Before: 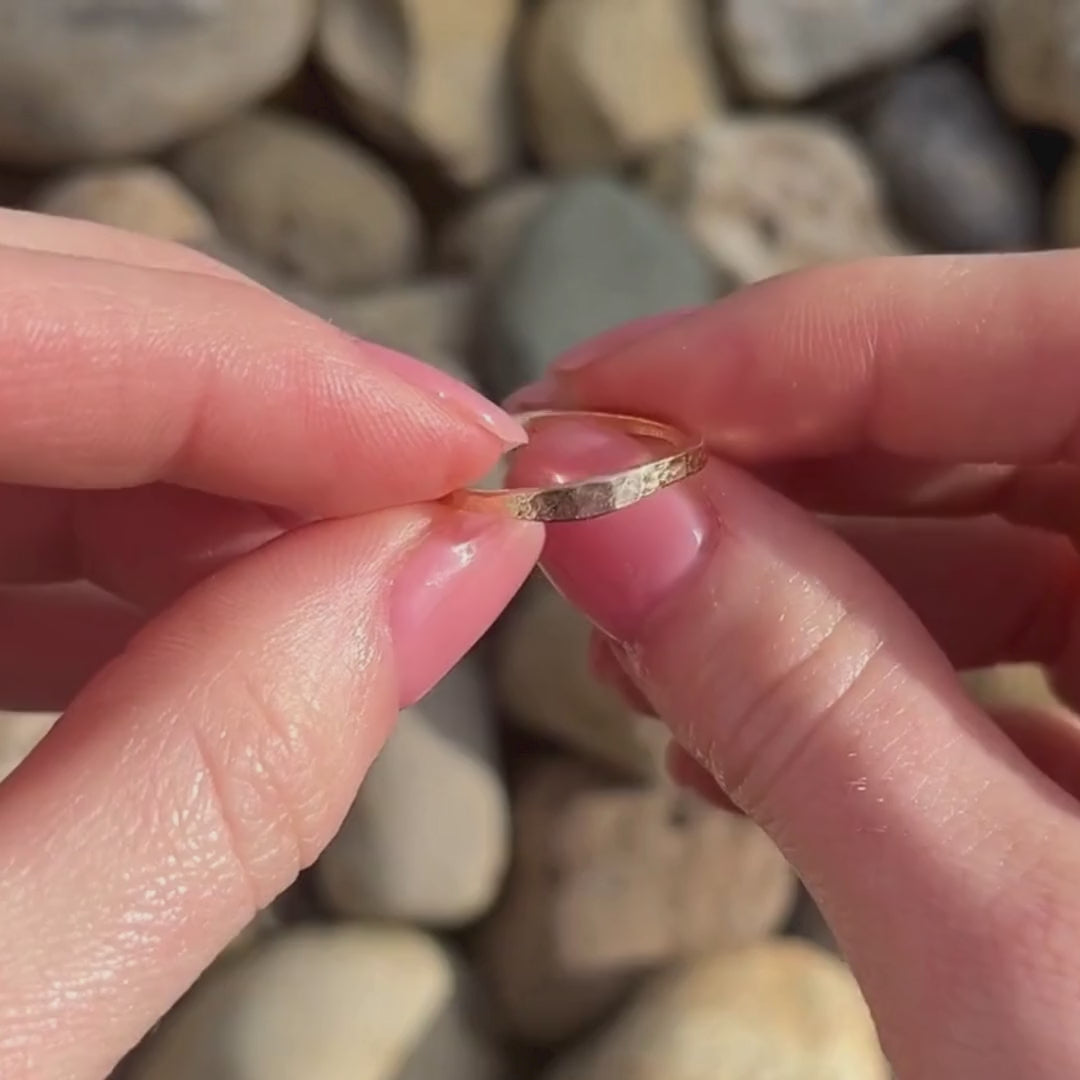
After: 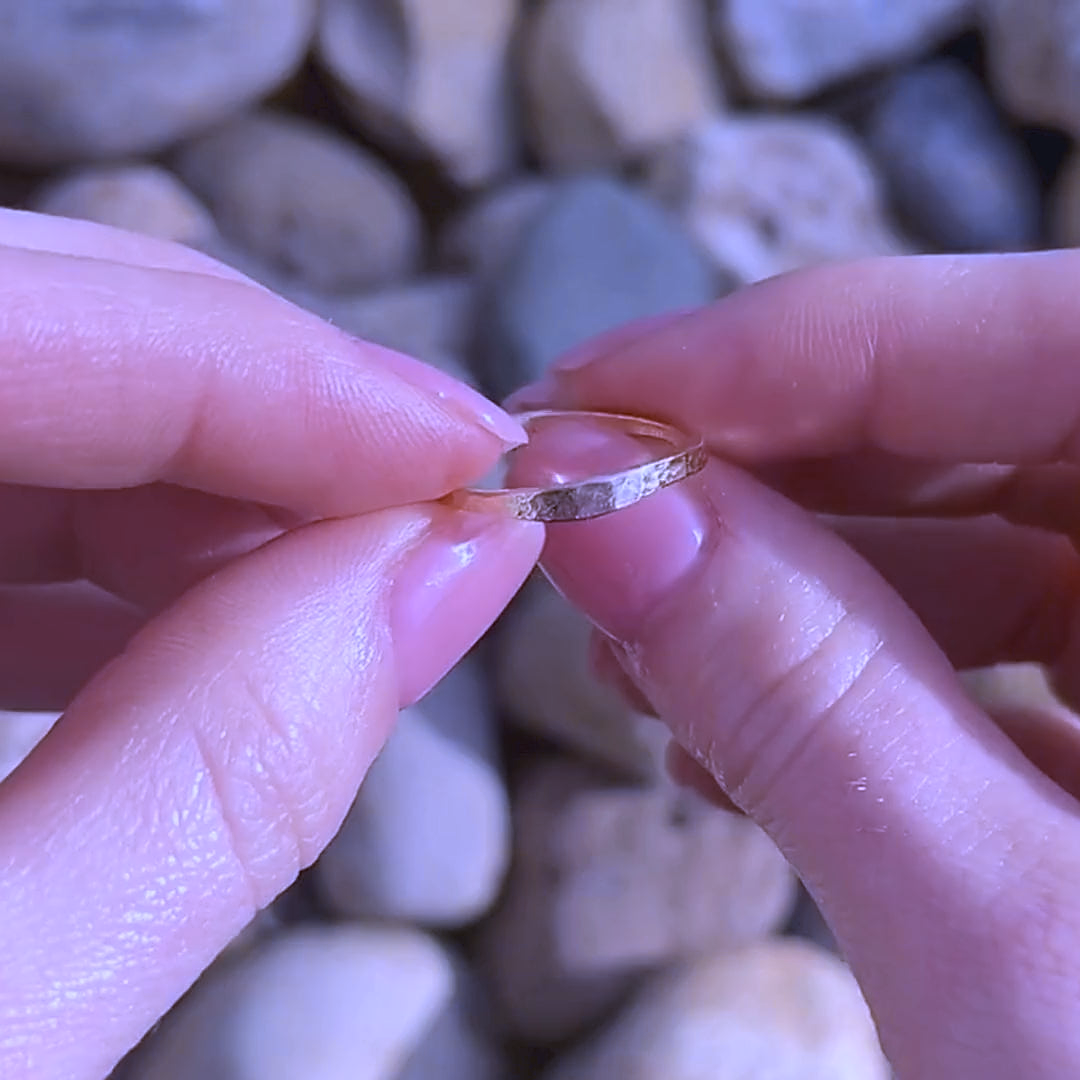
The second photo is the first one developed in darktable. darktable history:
color contrast: green-magenta contrast 0.8, blue-yellow contrast 1.1, unbound 0
sharpen: on, module defaults
white balance: red 0.98, blue 1.61
